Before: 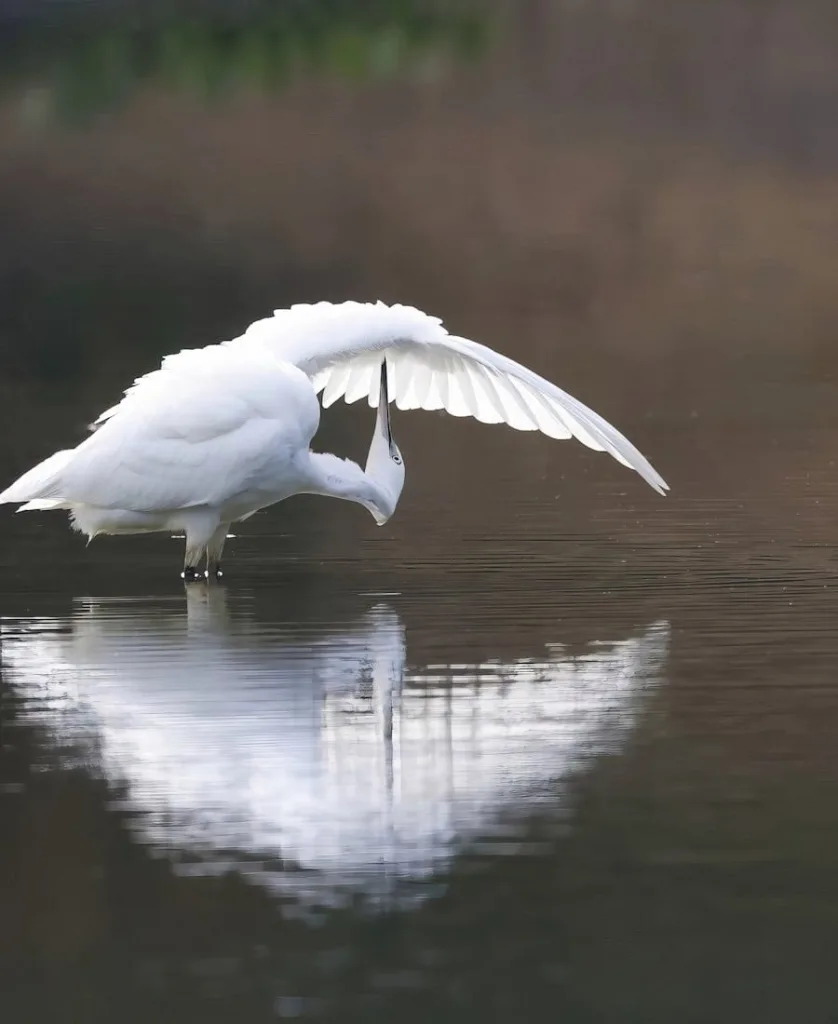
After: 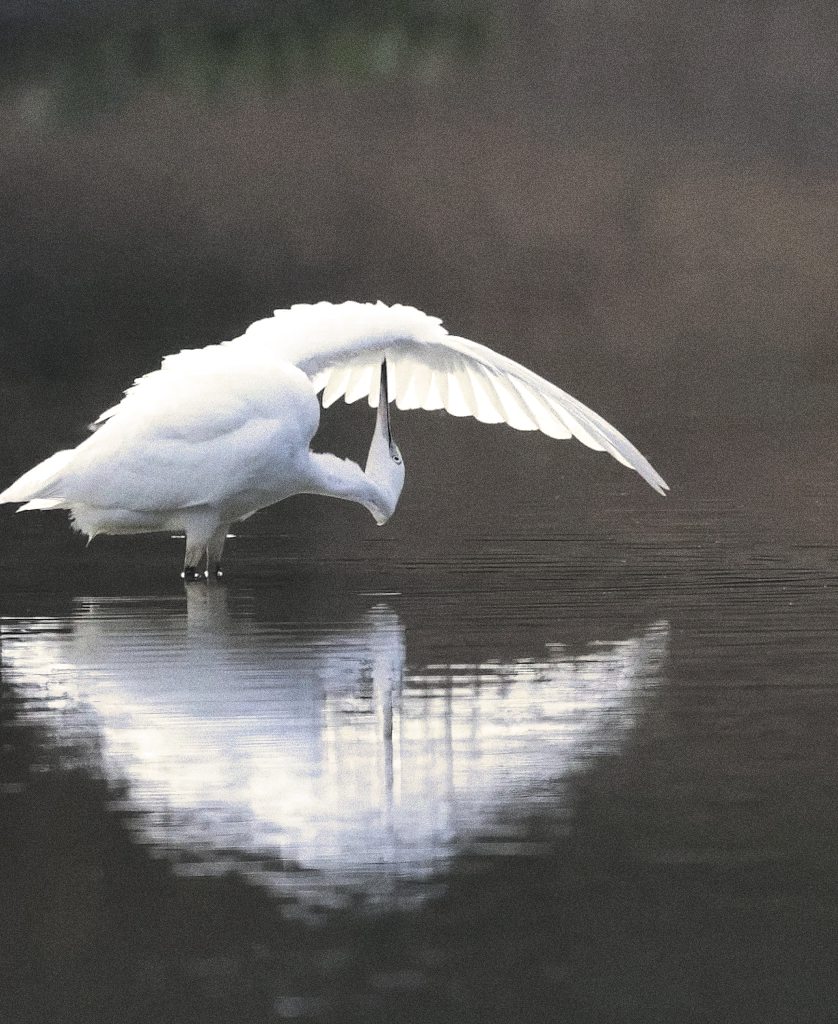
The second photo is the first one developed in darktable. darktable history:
grain: coarseness 11.82 ISO, strength 36.67%, mid-tones bias 74.17%
levels: levels [0, 0.492, 0.984]
split-toning: shadows › hue 43.2°, shadows › saturation 0, highlights › hue 50.4°, highlights › saturation 1
